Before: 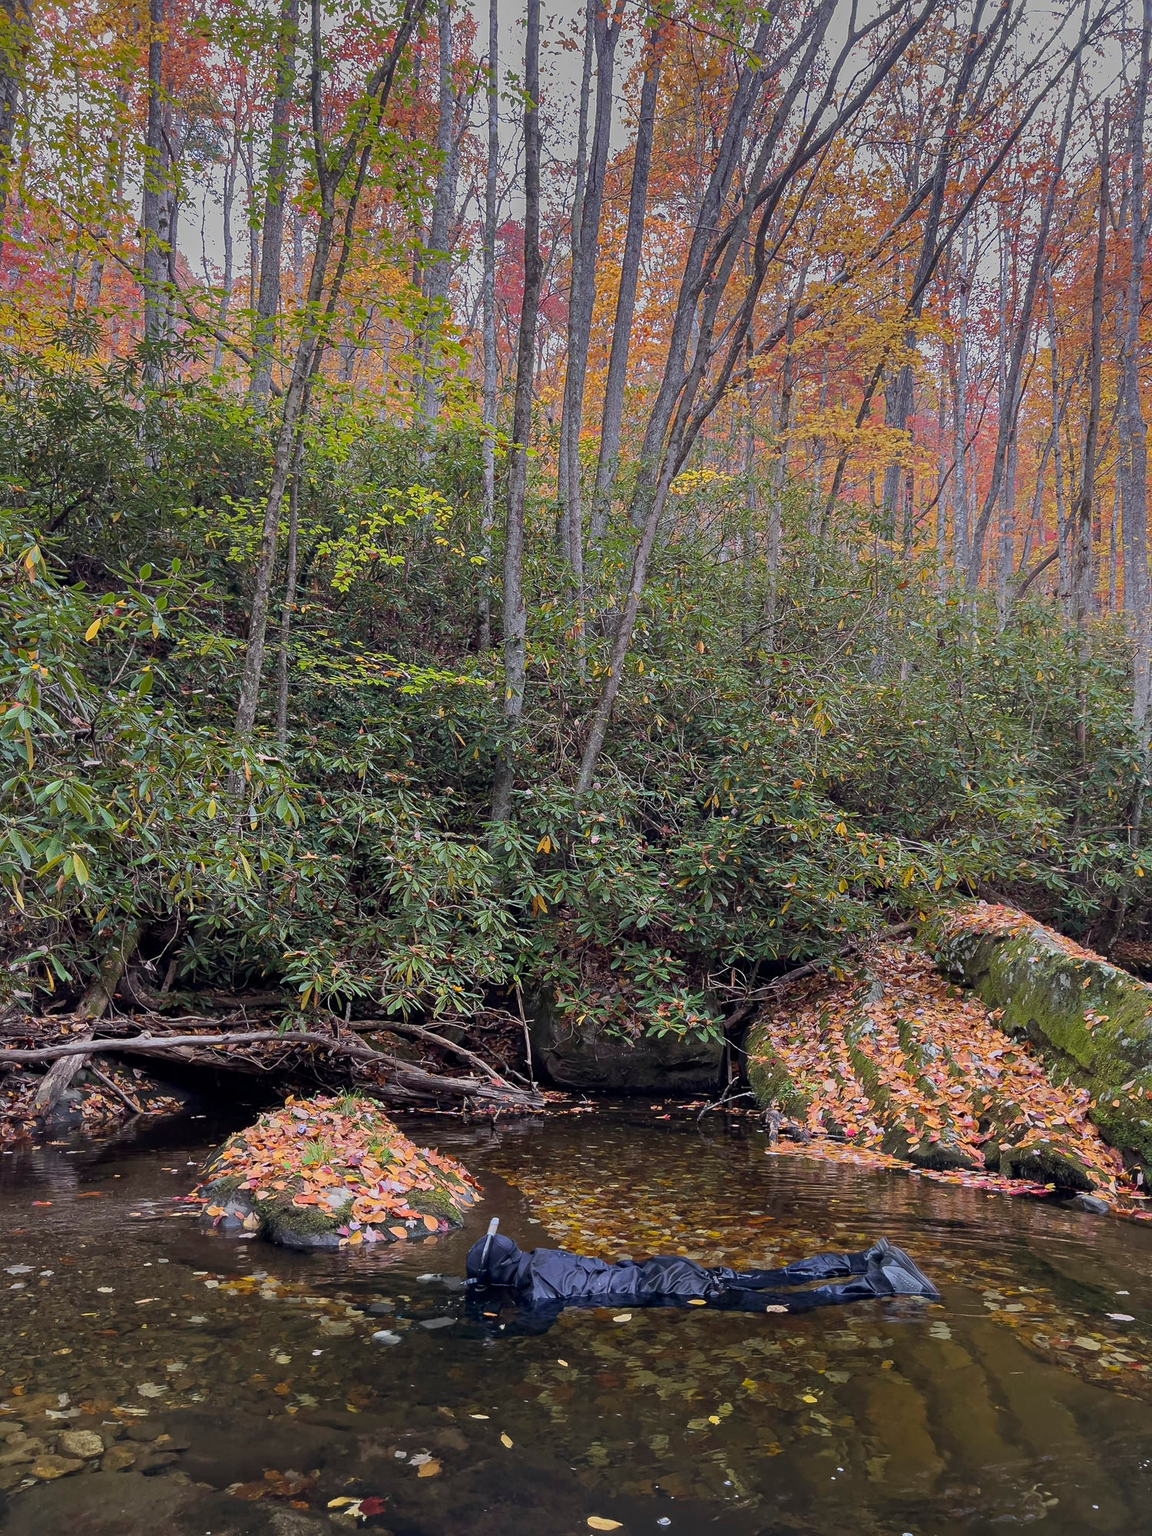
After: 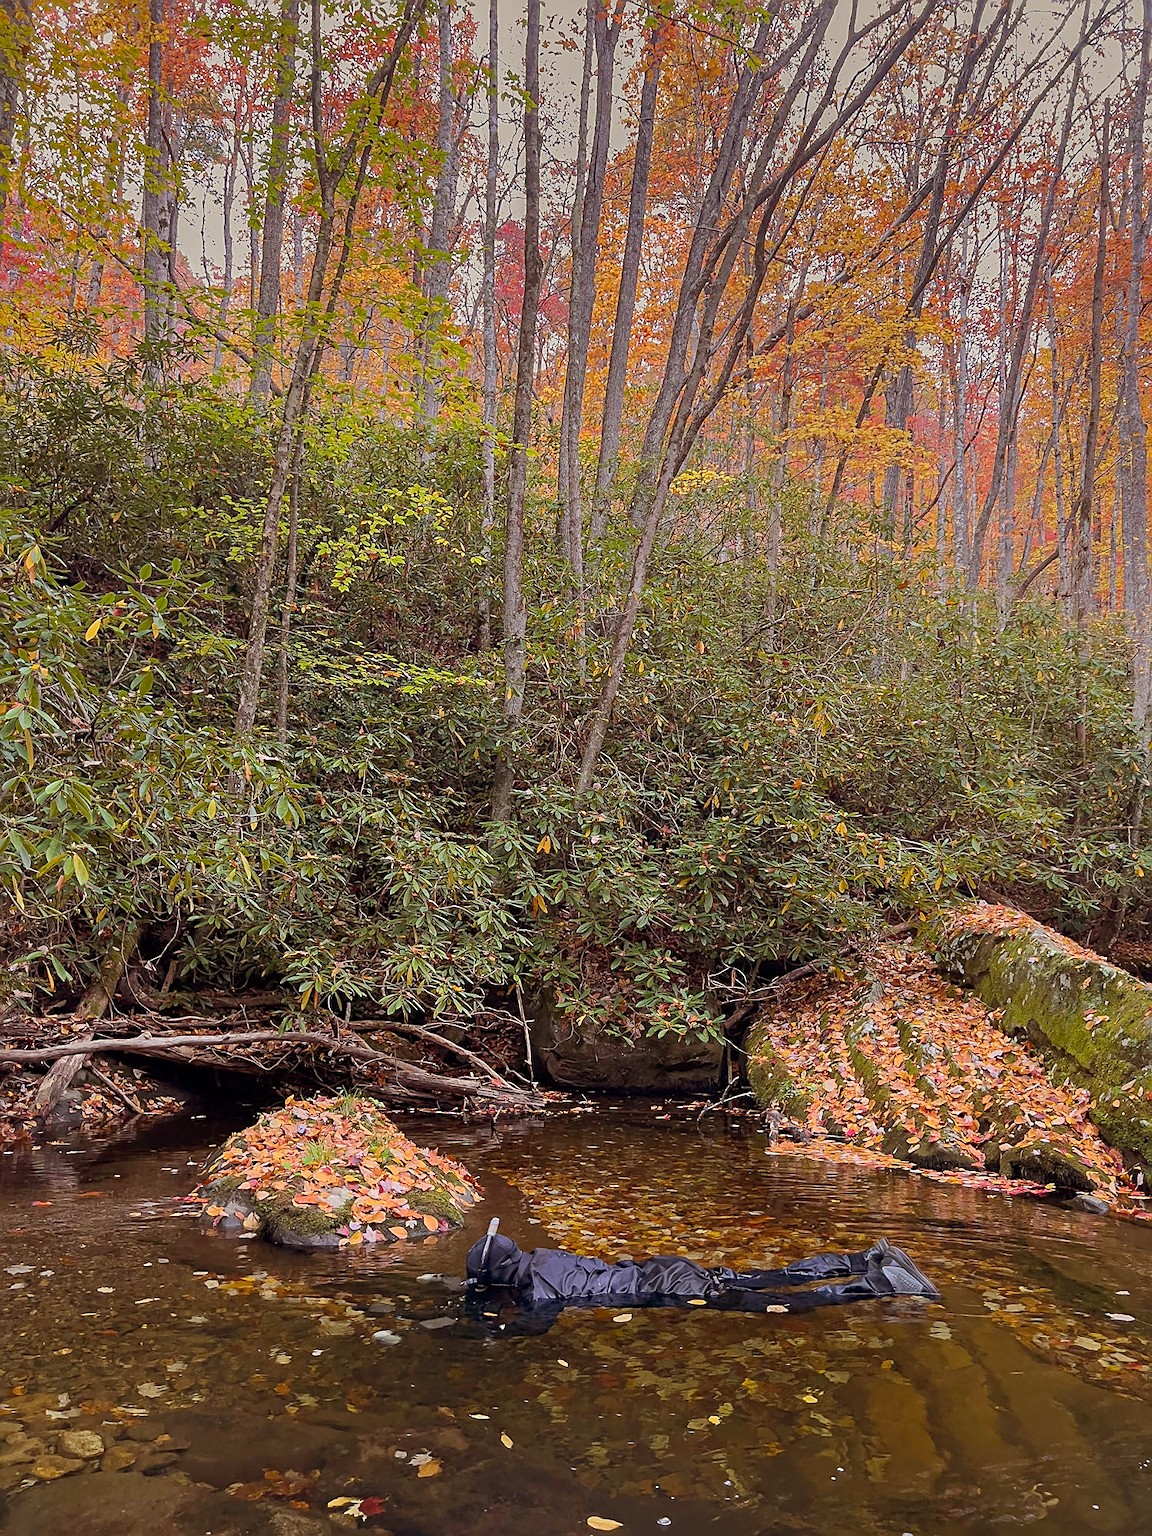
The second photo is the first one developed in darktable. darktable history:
color balance rgb: power › luminance 9.813%, power › chroma 2.816%, power › hue 58.83°, highlights gain › chroma 0.239%, highlights gain › hue 332.42°, perceptual saturation grading › global saturation -2.105%, perceptual saturation grading › highlights -7.655%, perceptual saturation grading › mid-tones 7.688%, perceptual saturation grading › shadows 2.845%, global vibrance 15.109%
sharpen: on, module defaults
